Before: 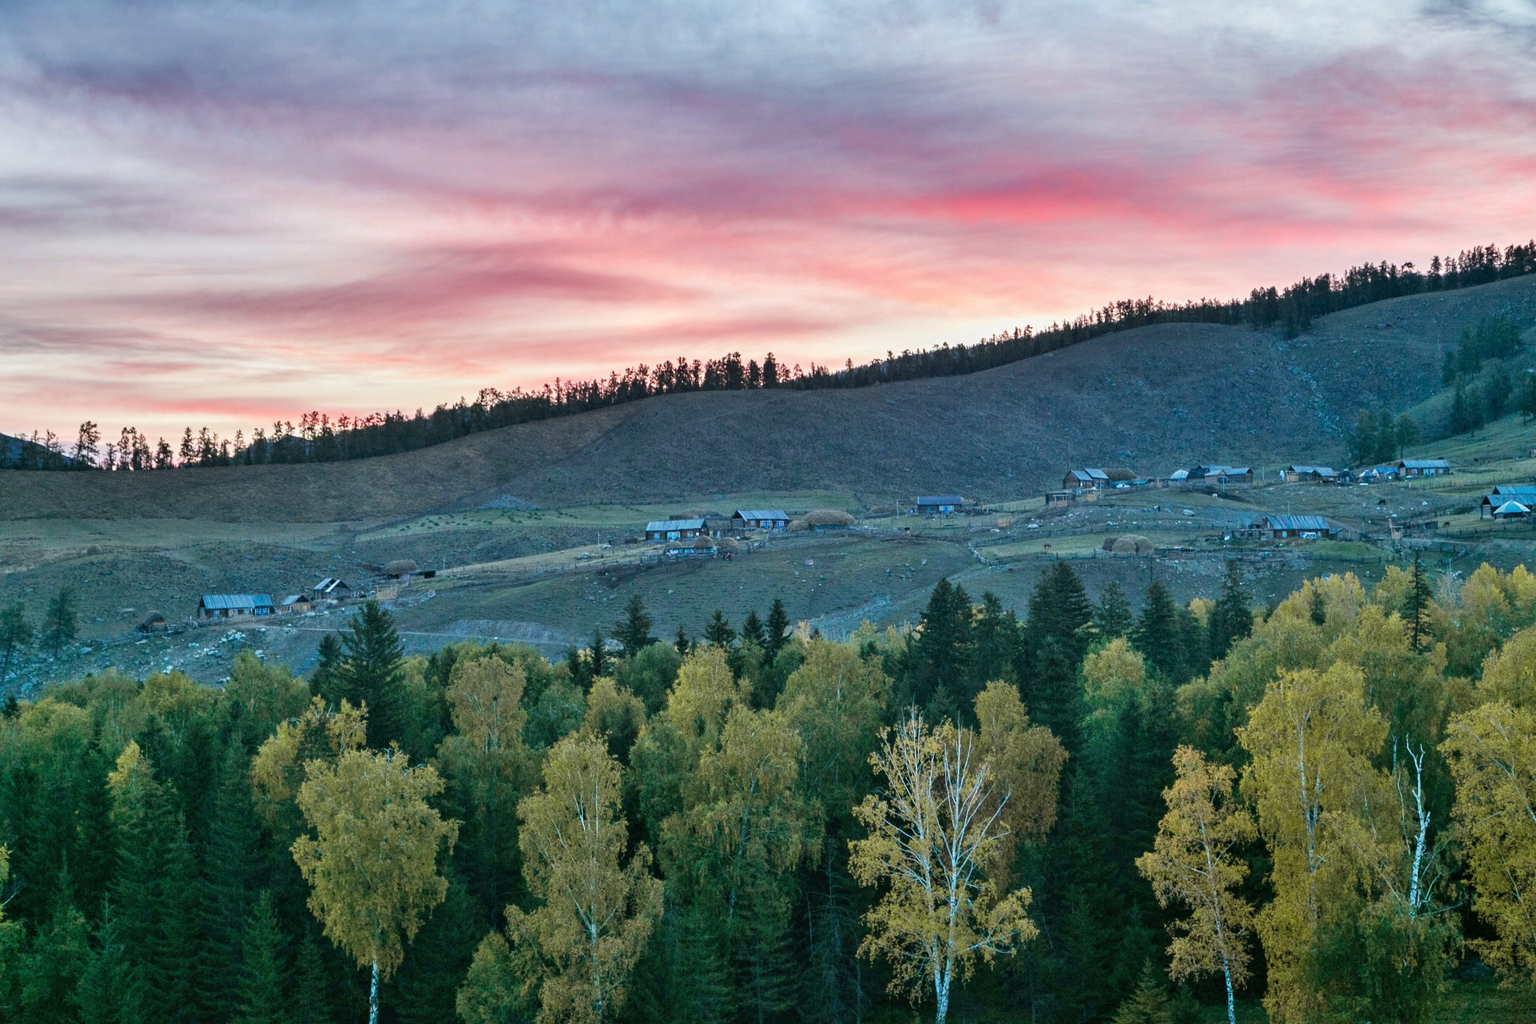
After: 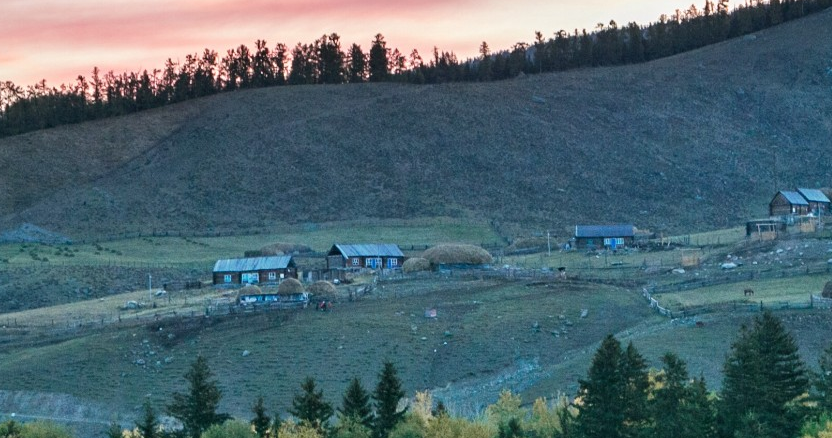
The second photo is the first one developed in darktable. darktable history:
crop: left 31.689%, top 32%, right 27.677%, bottom 35.86%
